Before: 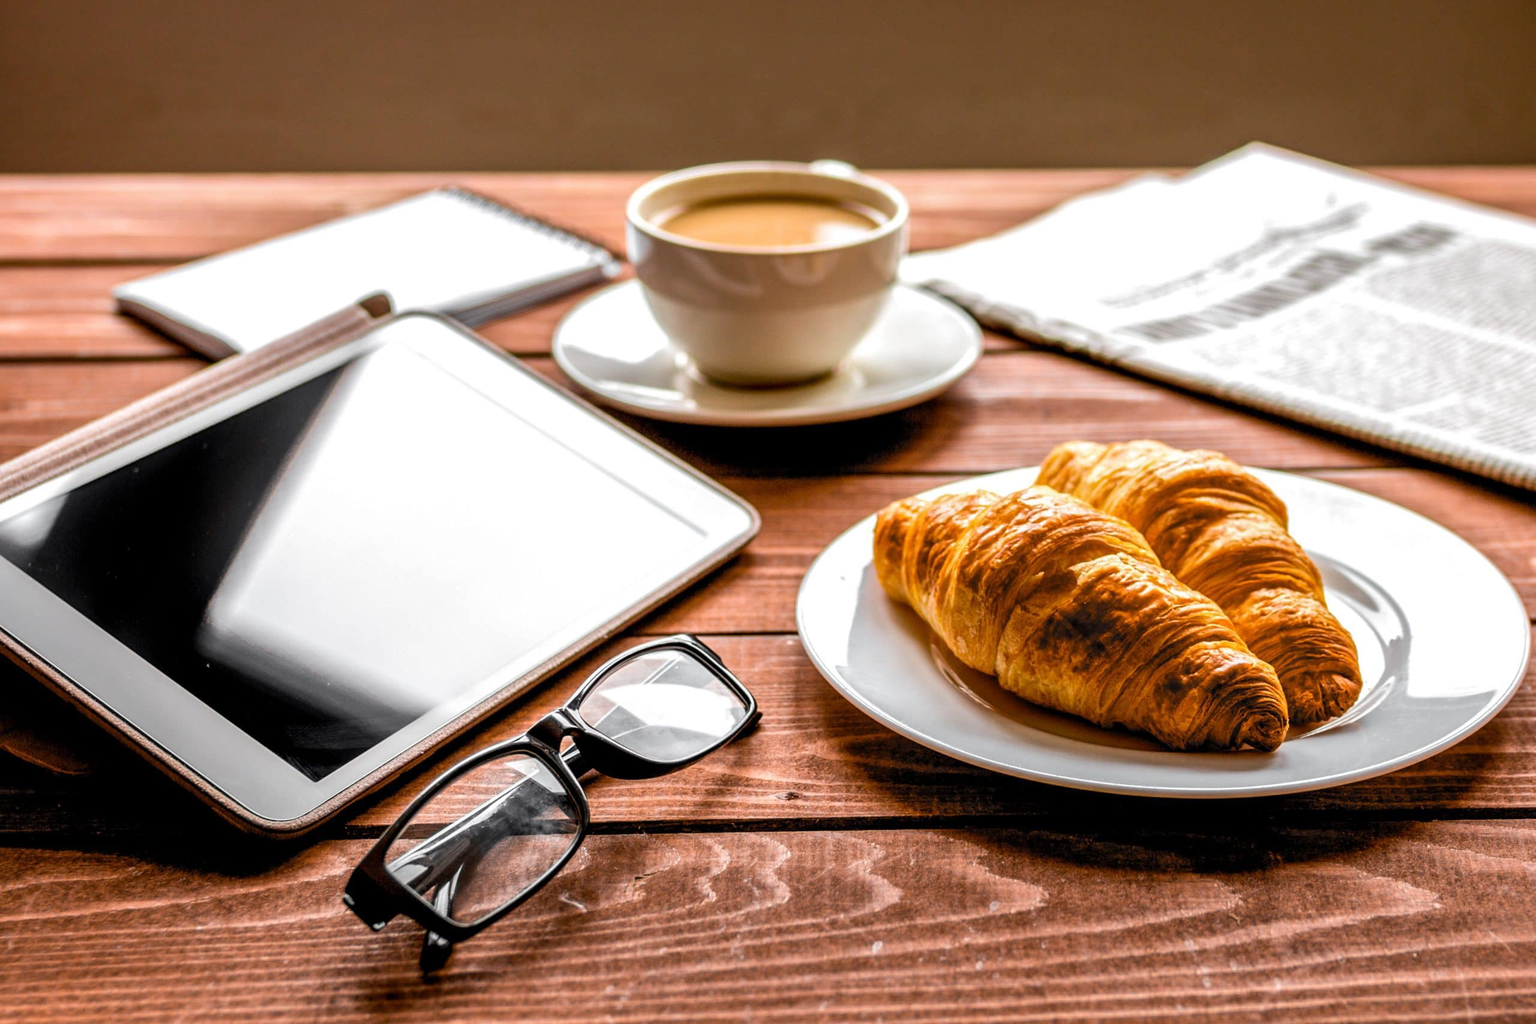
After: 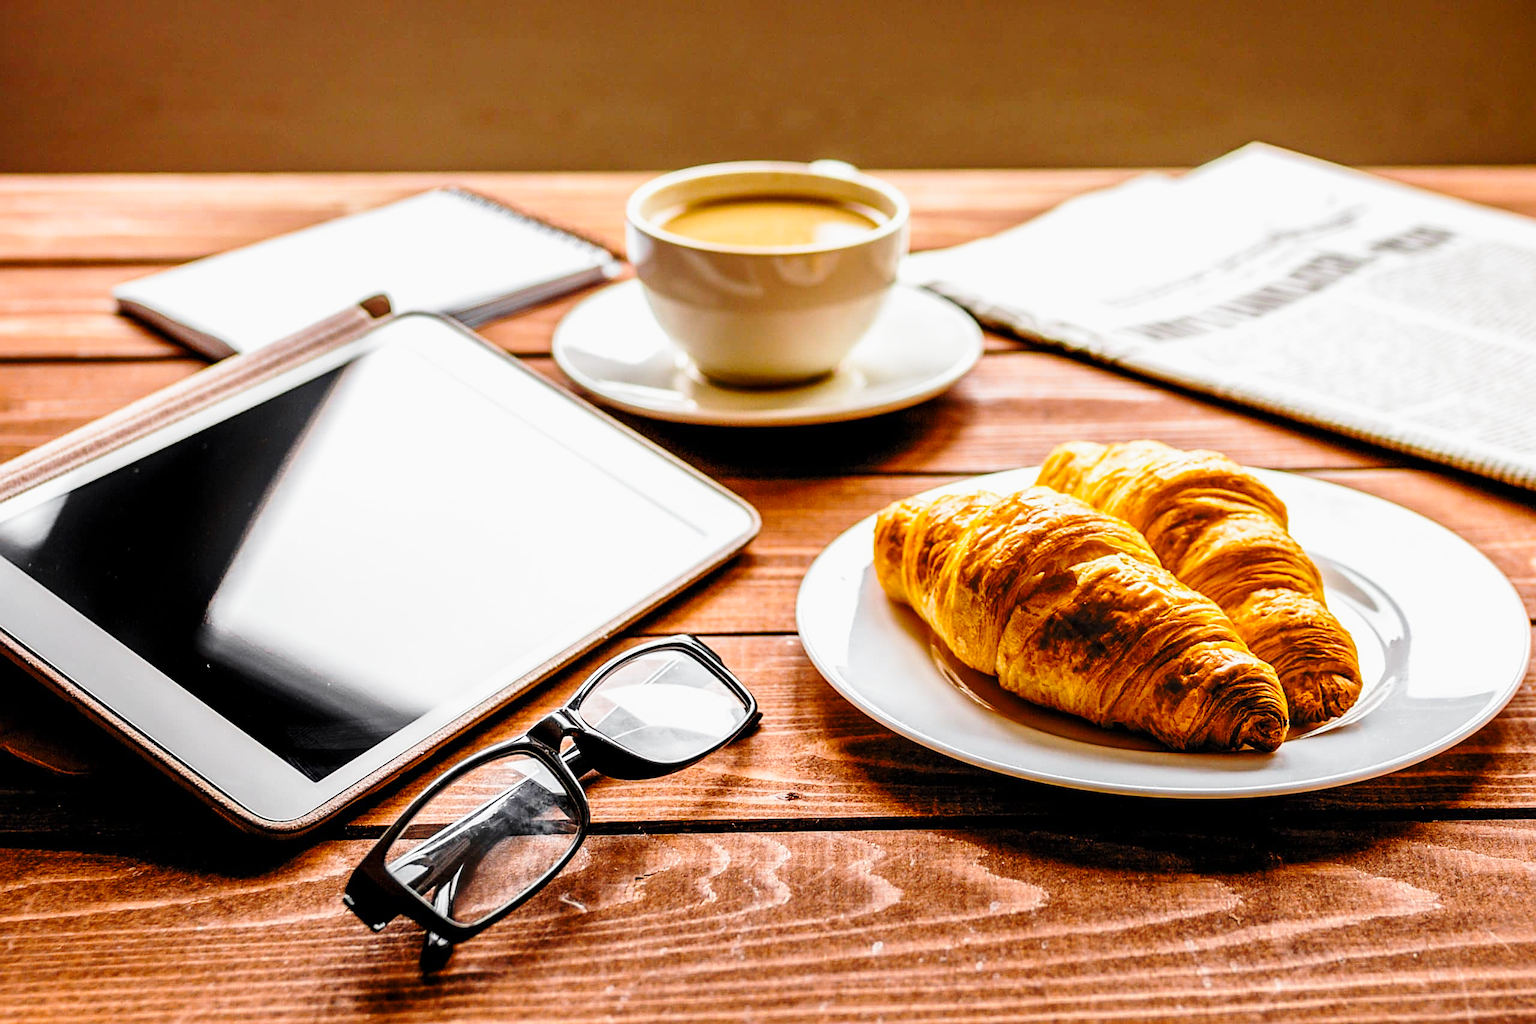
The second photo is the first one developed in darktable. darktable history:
exposure: exposure -0.286 EV, compensate highlight preservation false
color balance rgb: perceptual saturation grading › global saturation 12.035%
sharpen: on, module defaults
base curve: curves: ch0 [(0, 0) (0.028, 0.03) (0.121, 0.232) (0.46, 0.748) (0.859, 0.968) (1, 1)], preserve colors none
